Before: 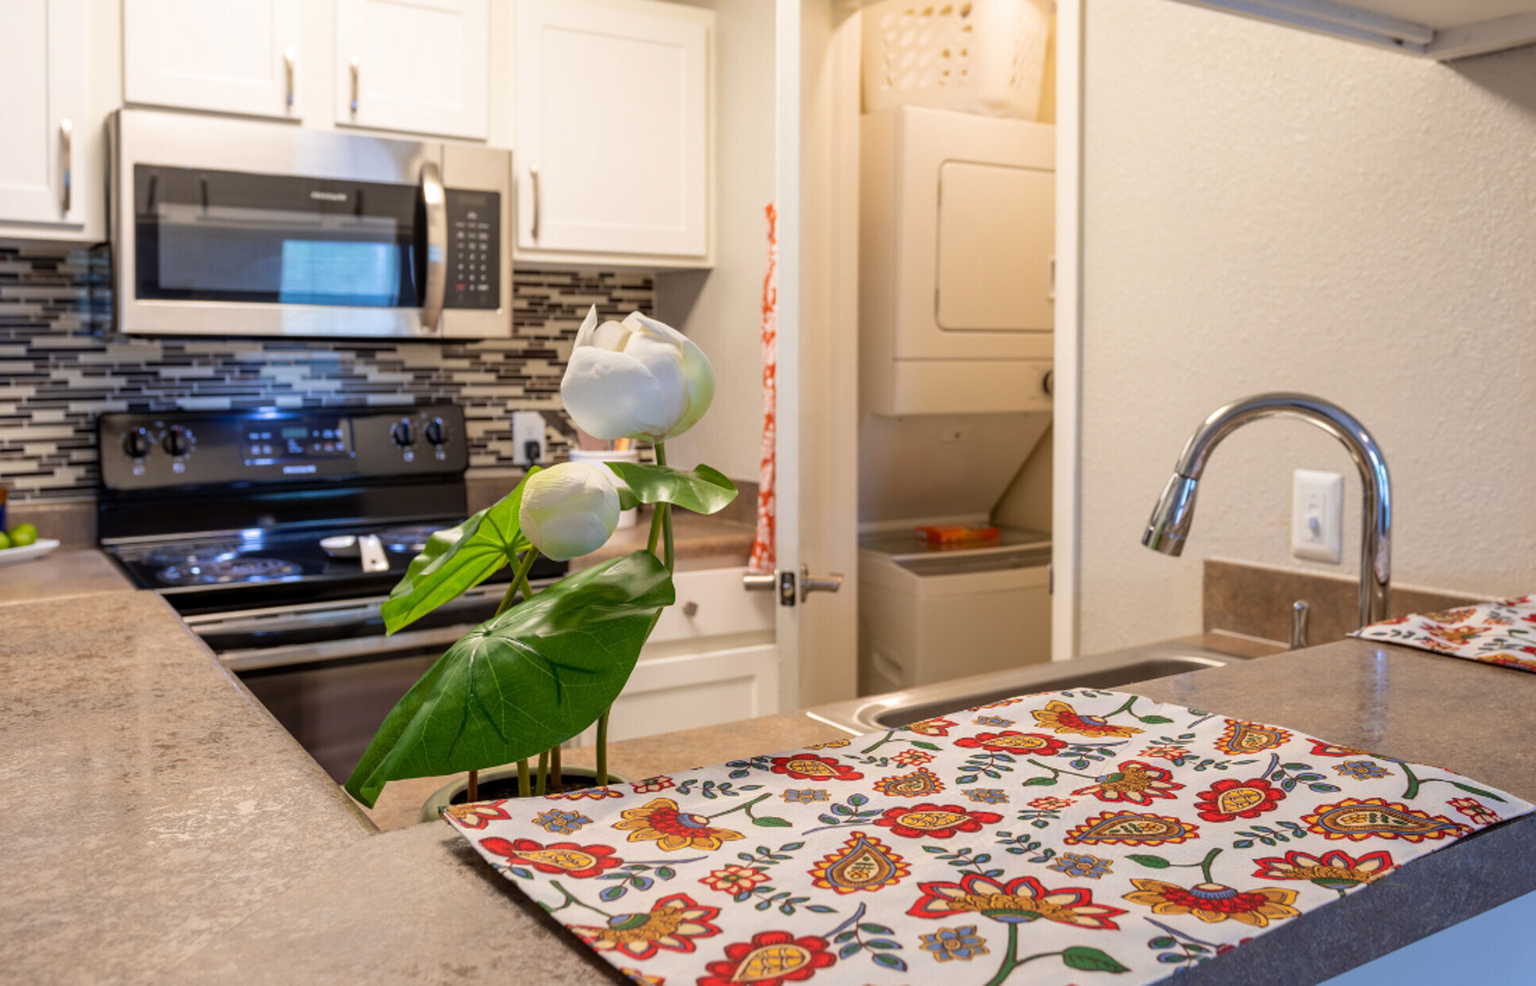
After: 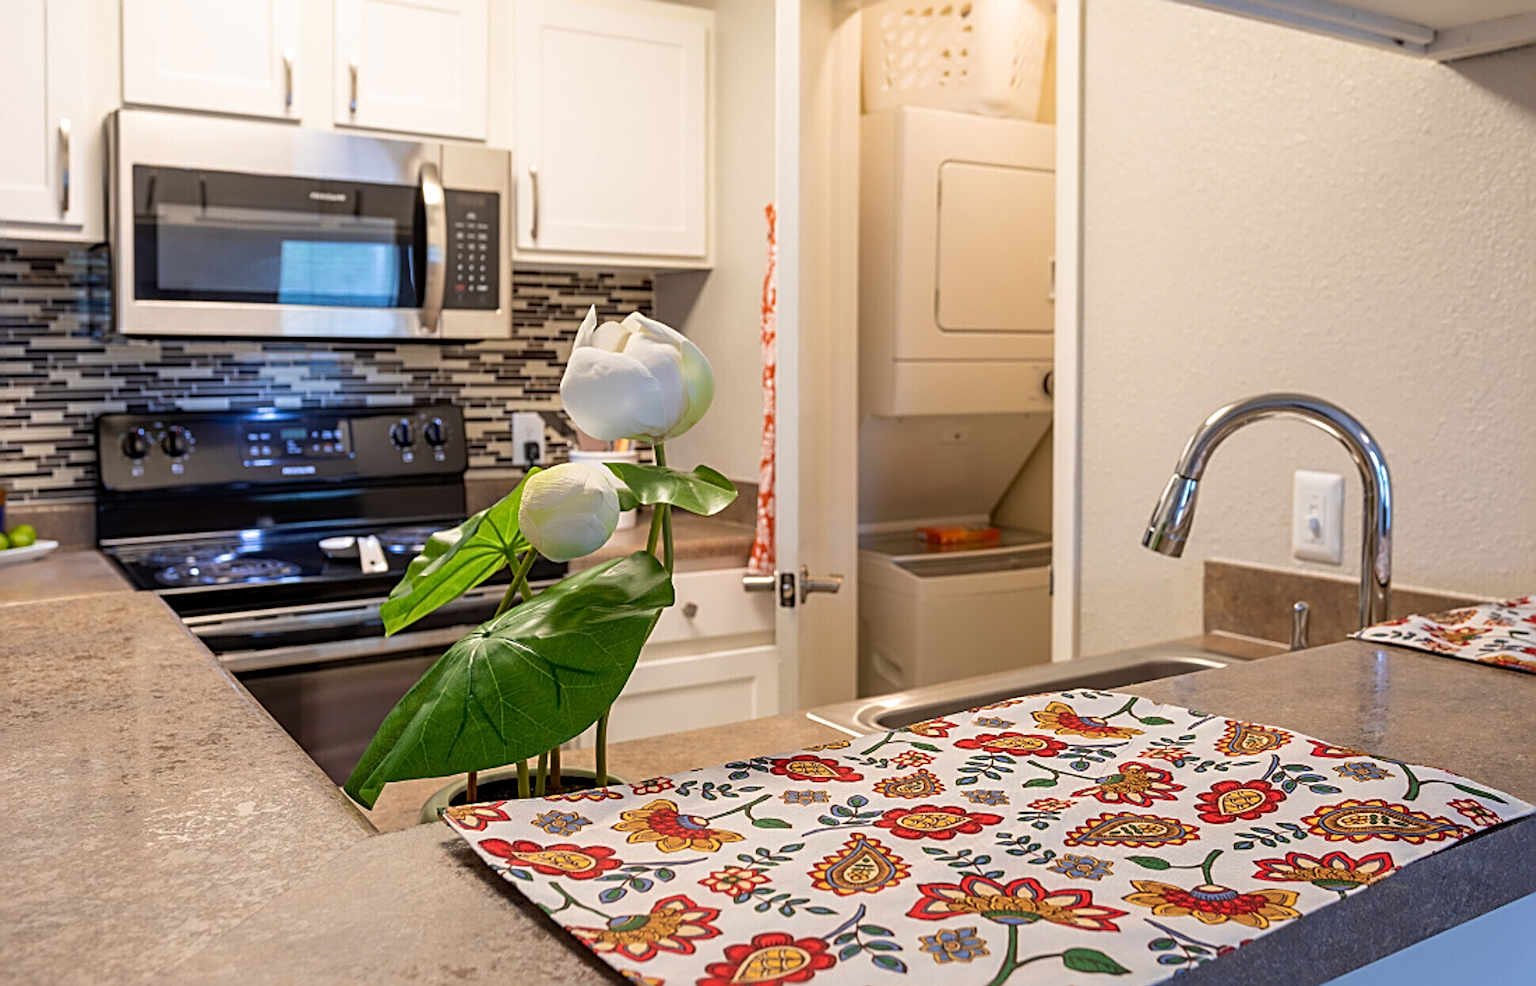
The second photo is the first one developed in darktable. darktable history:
crop and rotate: left 0.126%
sharpen: radius 3.025, amount 0.757
